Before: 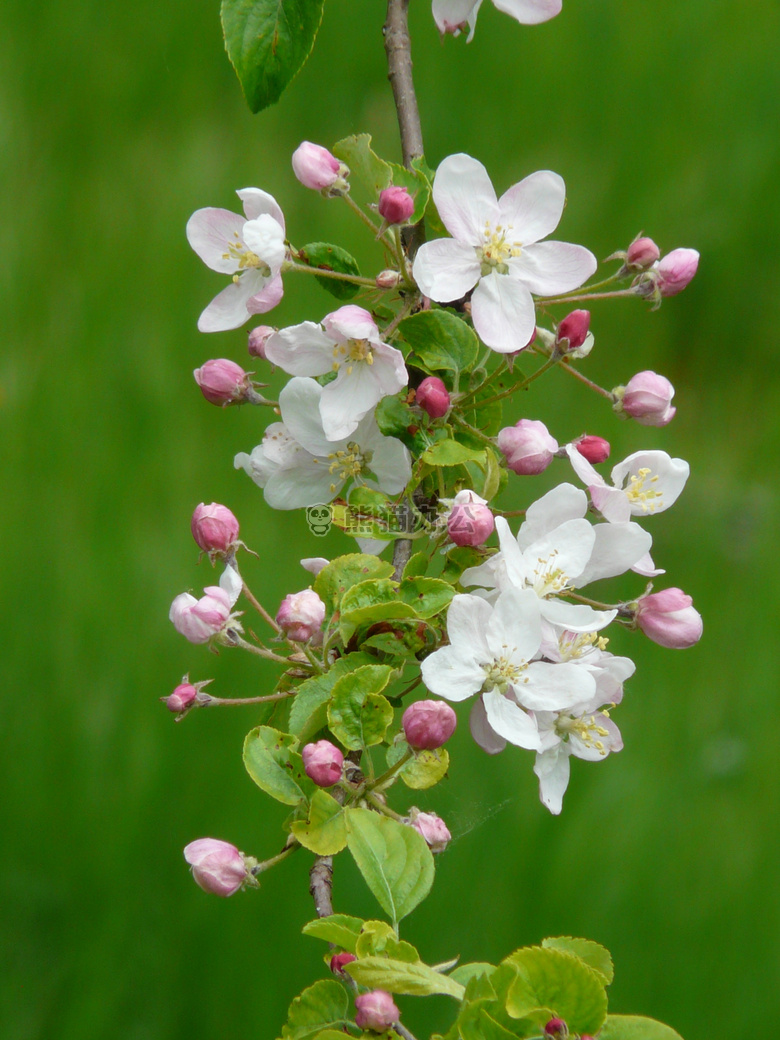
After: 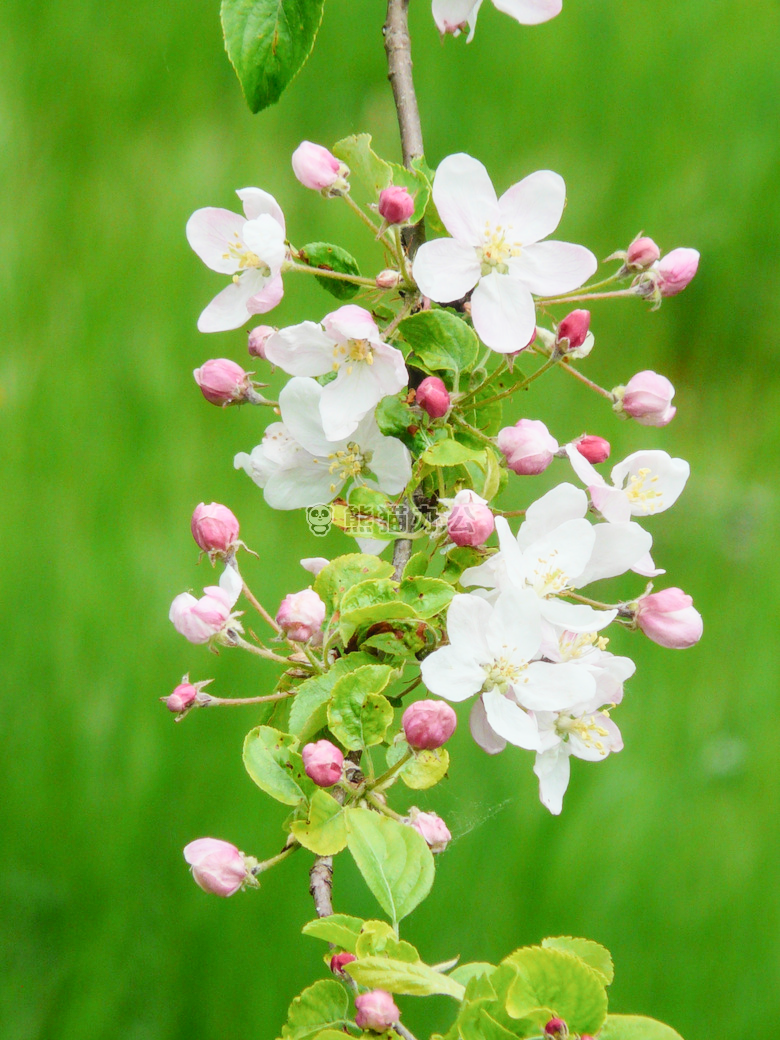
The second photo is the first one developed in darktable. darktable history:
exposure: black level correction 0, exposure 1.2 EV, compensate highlight preservation false
contrast brightness saturation: contrast 0.14
filmic rgb: black relative exposure -7.65 EV, white relative exposure 4.56 EV, hardness 3.61
local contrast: detail 110%
